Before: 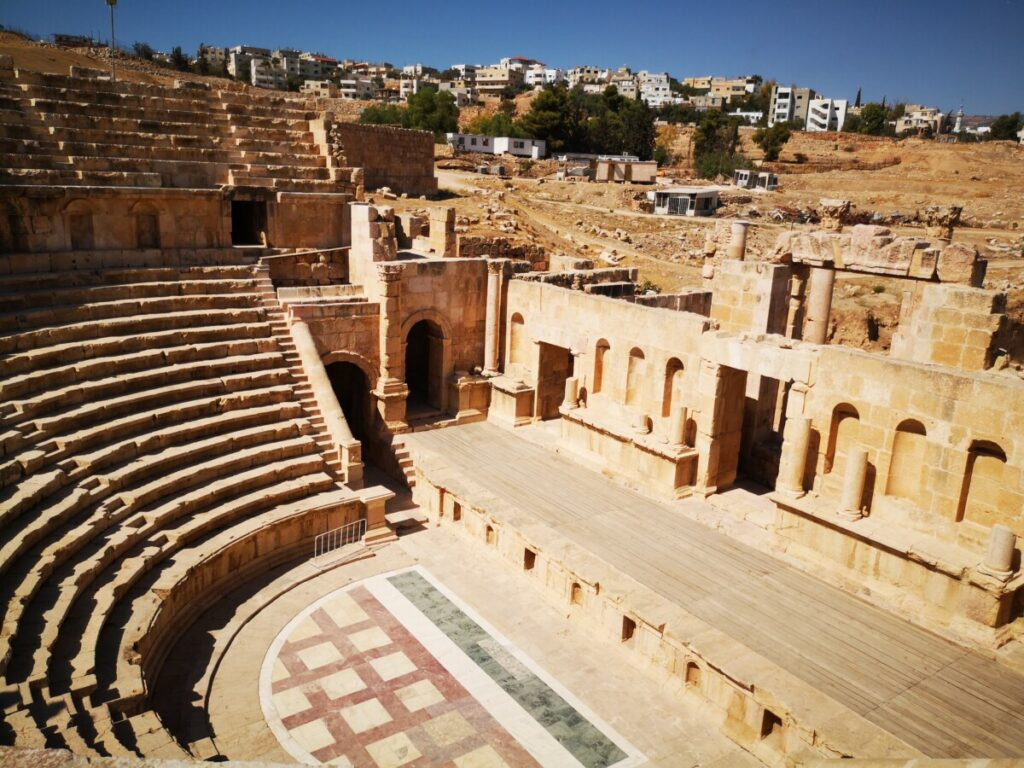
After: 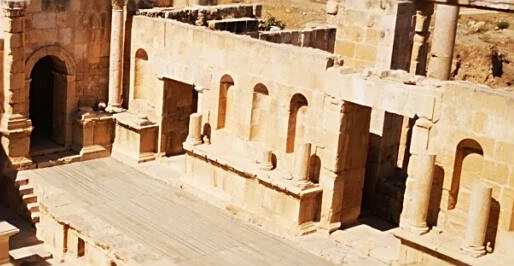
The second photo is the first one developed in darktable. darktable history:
crop: left 36.755%, top 34.454%, right 13.003%, bottom 30.91%
sharpen: on, module defaults
